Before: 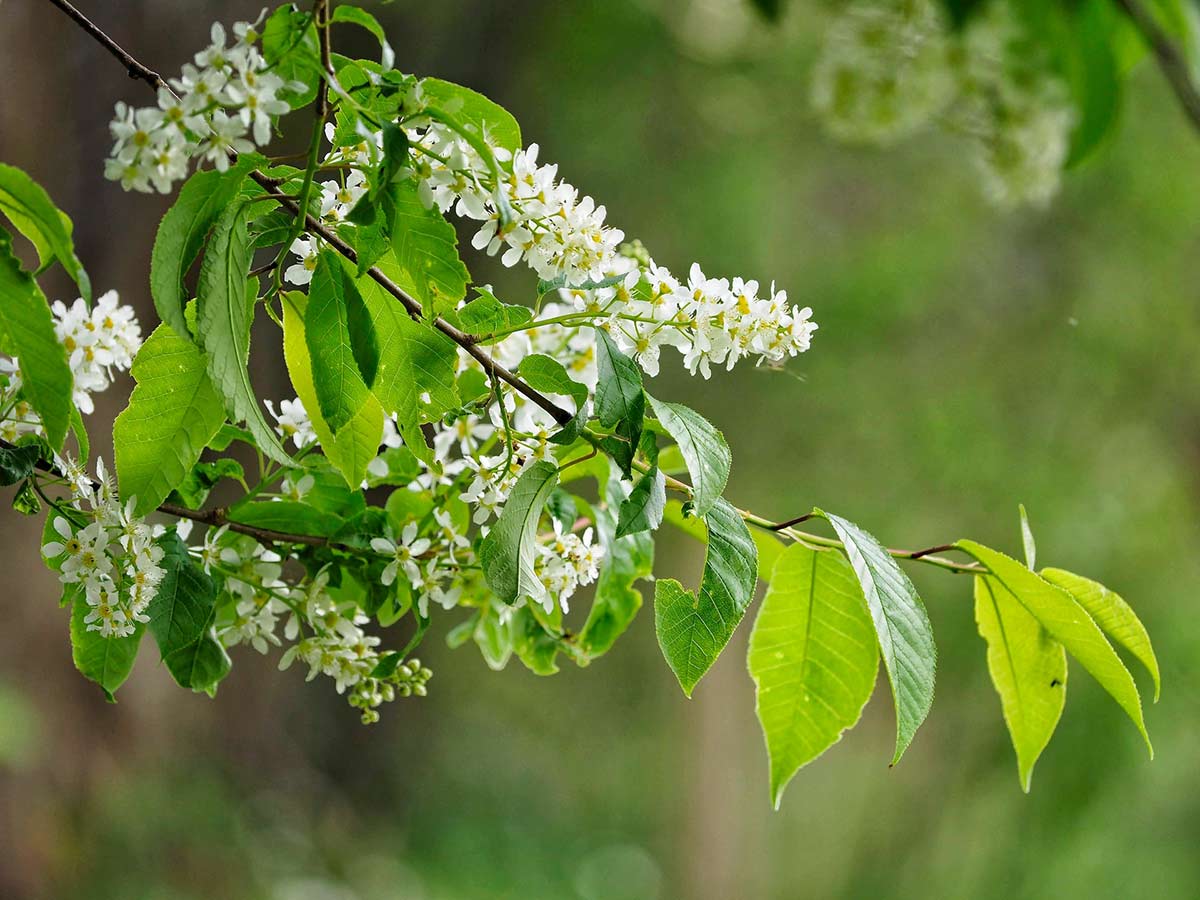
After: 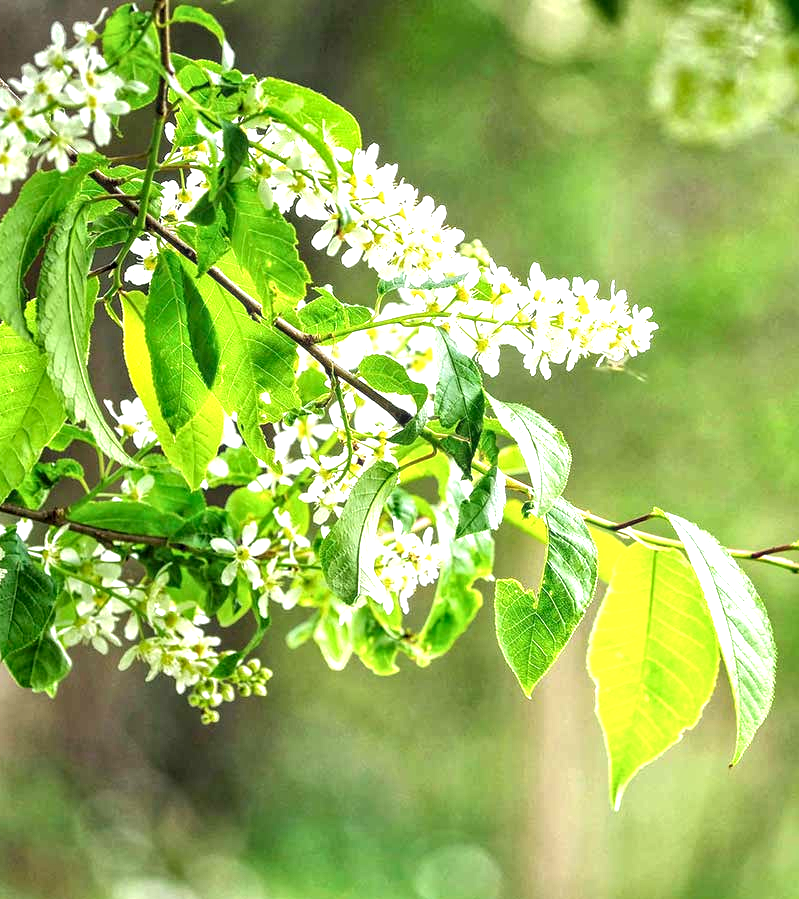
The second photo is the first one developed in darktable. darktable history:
crop and rotate: left 13.409%, right 19.924%
local contrast: highlights 61%, detail 143%, midtone range 0.428
exposure: exposure 1.25 EV, compensate exposure bias true, compensate highlight preservation false
